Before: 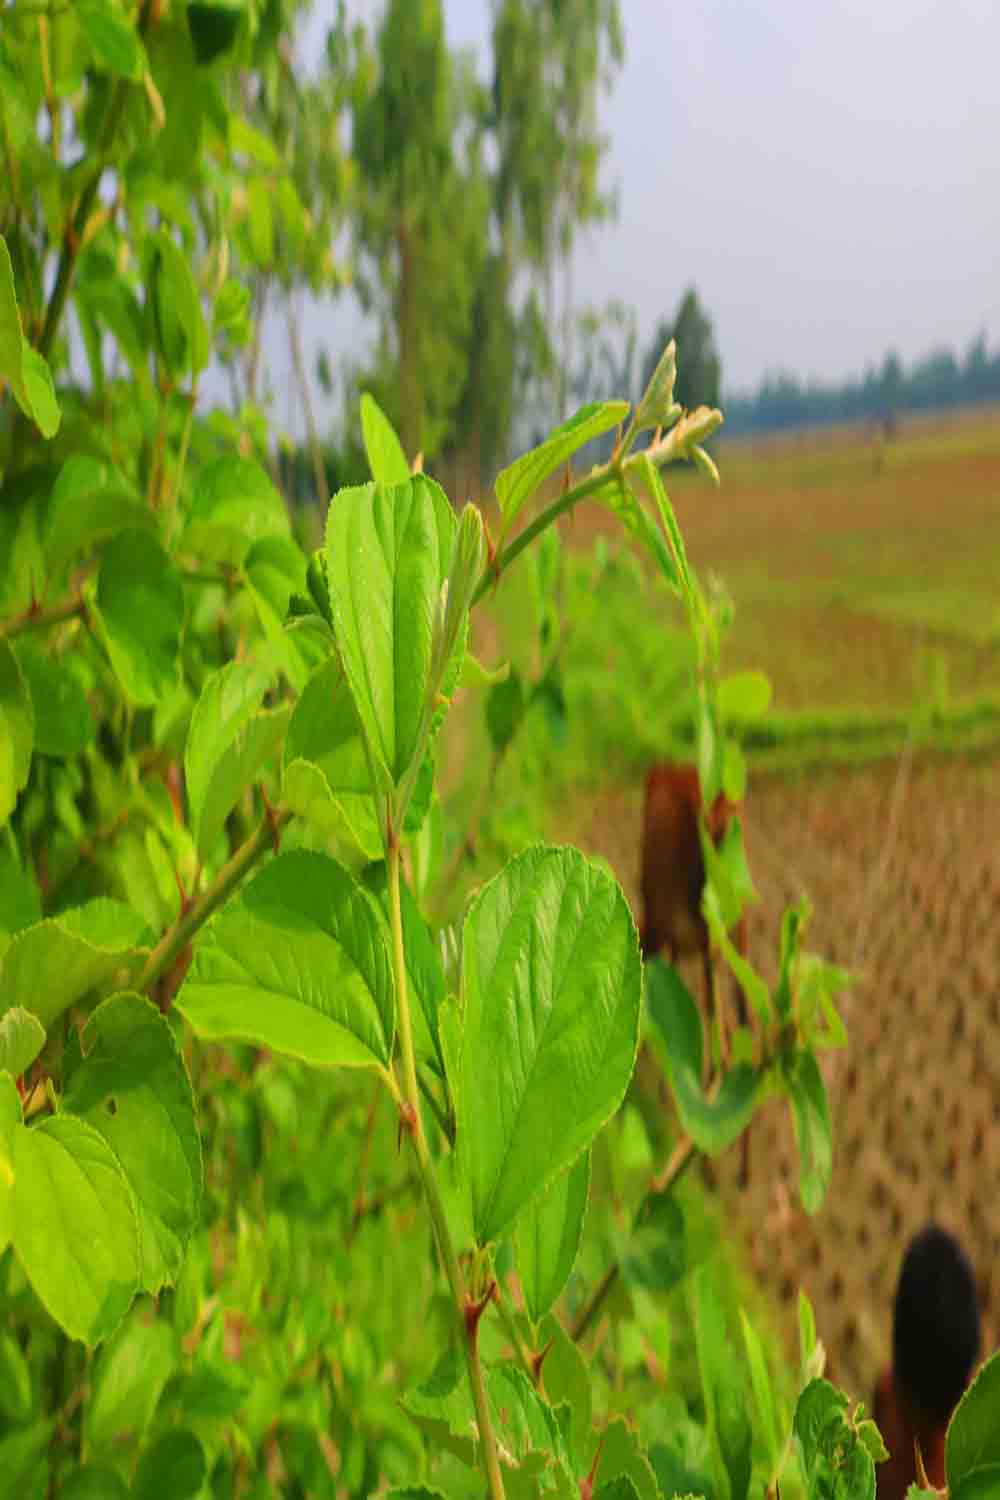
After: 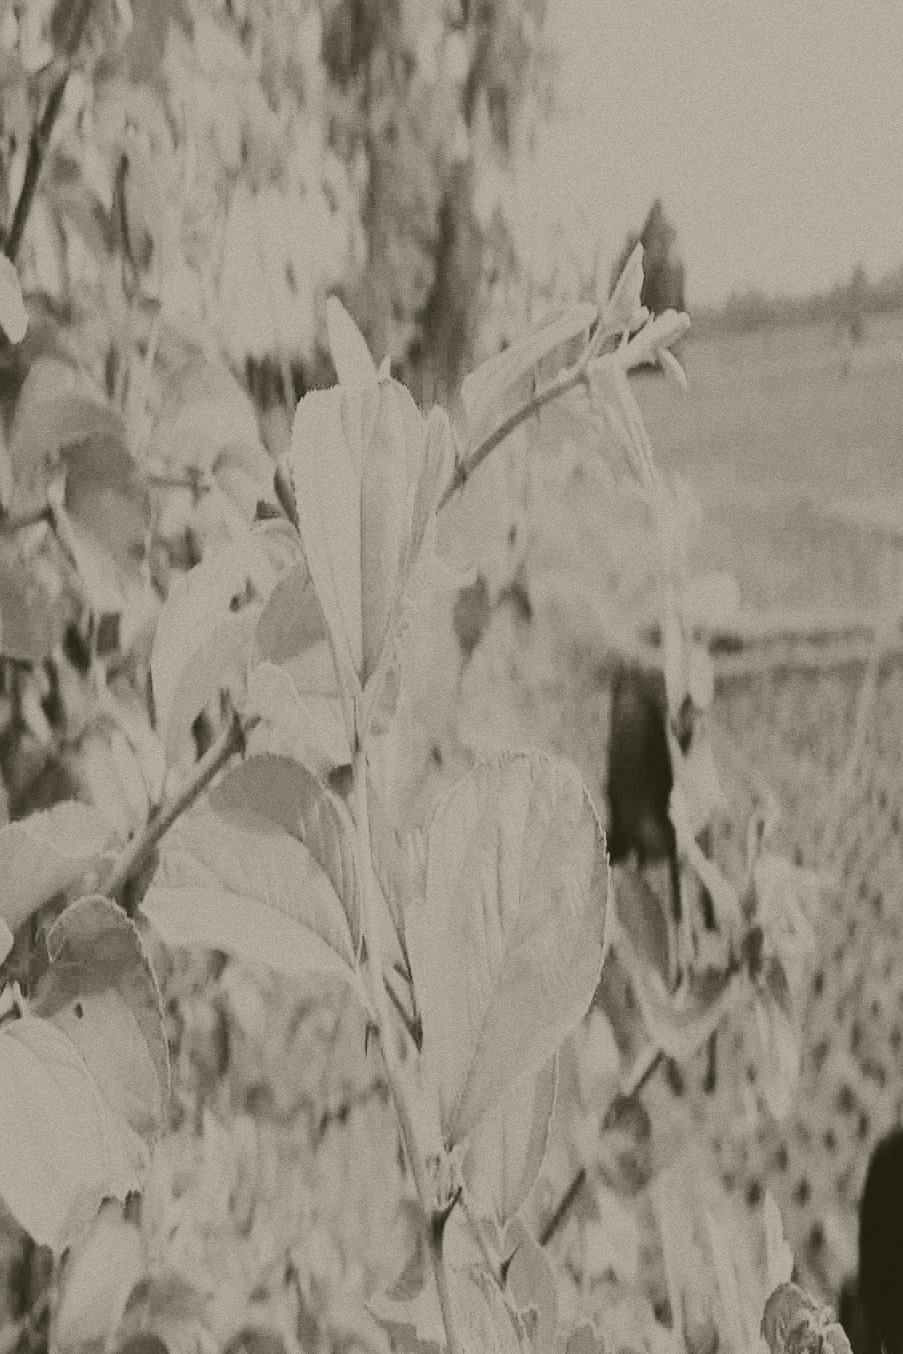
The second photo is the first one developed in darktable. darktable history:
tone equalizer: -8 EV -0.75 EV, -7 EV -0.7 EV, -6 EV -0.6 EV, -5 EV -0.4 EV, -3 EV 0.4 EV, -2 EV 0.6 EV, -1 EV 0.7 EV, +0 EV 0.75 EV, edges refinement/feathering 500, mask exposure compensation -1.57 EV, preserve details no
crop: left 3.305%, top 6.436%, right 6.389%, bottom 3.258%
grain: coarseness 0.09 ISO
rgb levels: preserve colors max RGB
base curve: curves: ch0 [(0, 0) (0.007, 0.004) (0.027, 0.03) (0.046, 0.07) (0.207, 0.54) (0.442, 0.872) (0.673, 0.972) (1, 1)], preserve colors none
color calibration: x 0.396, y 0.386, temperature 3669 K
colorize: hue 41.44°, saturation 22%, source mix 60%, lightness 10.61%
